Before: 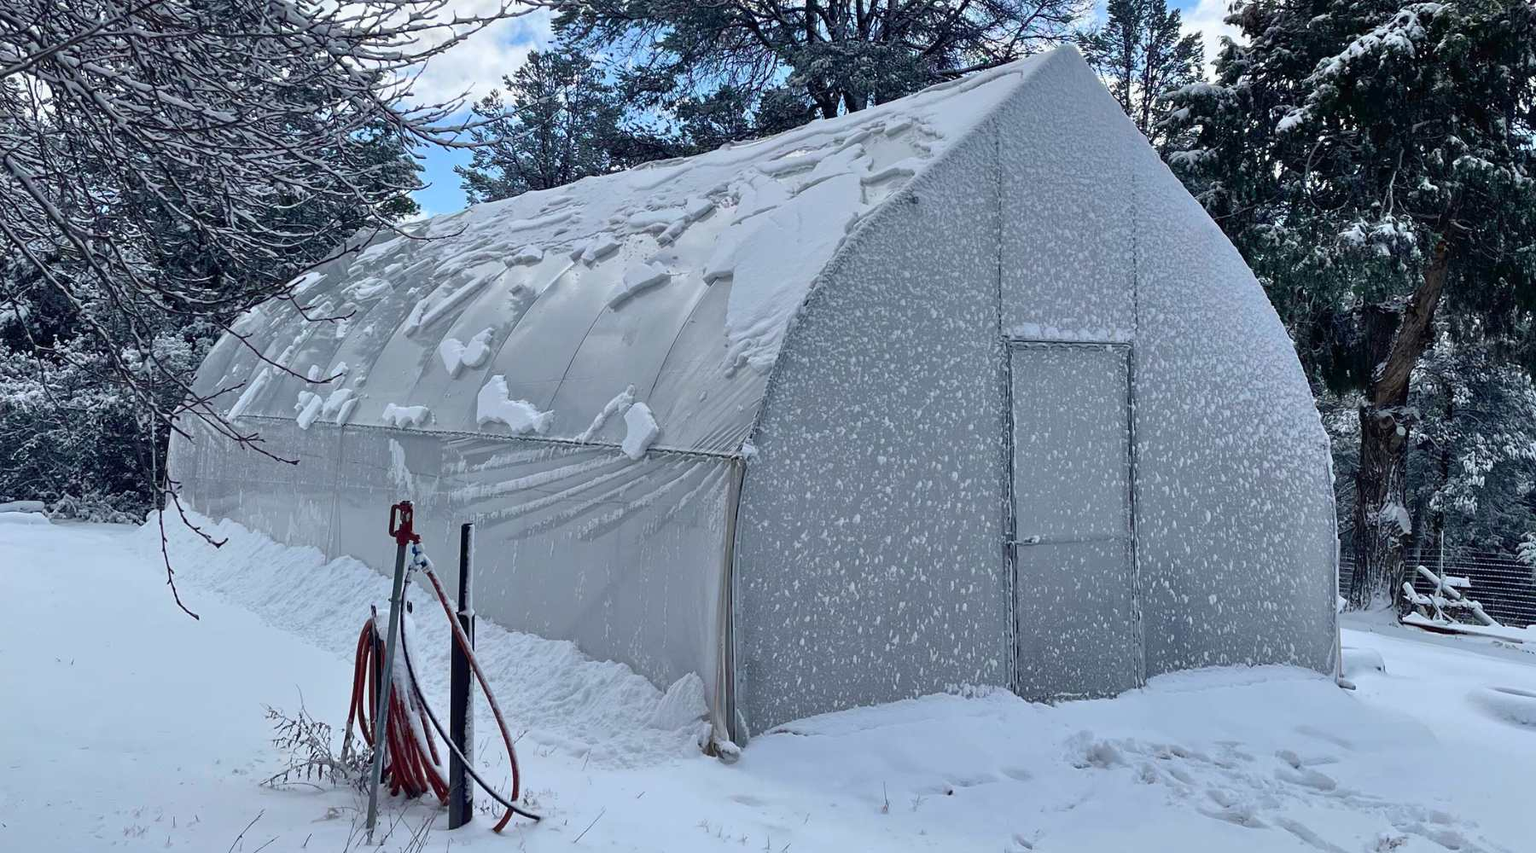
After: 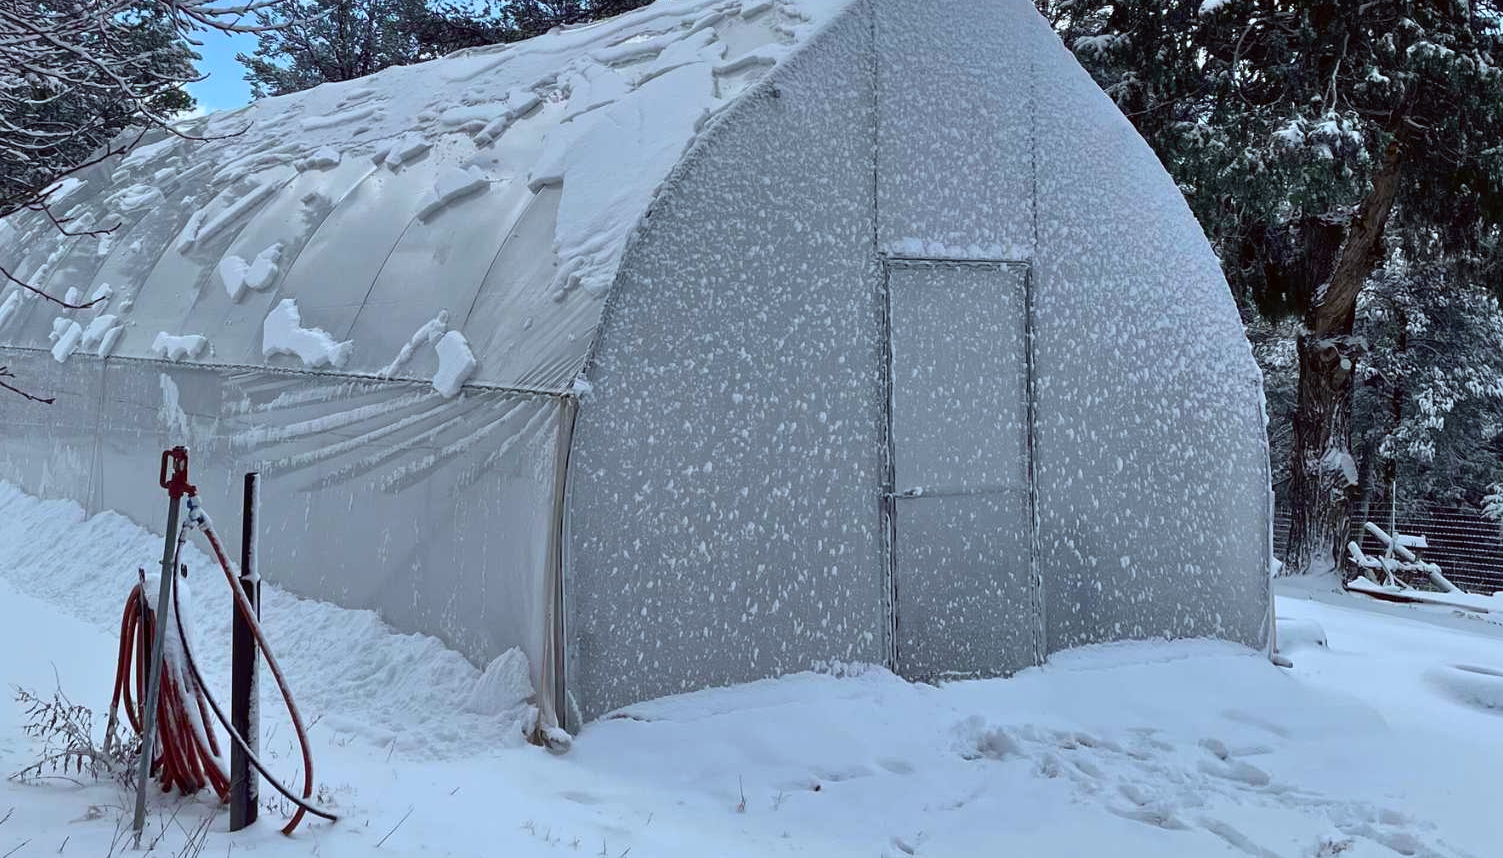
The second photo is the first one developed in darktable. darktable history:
color correction: highlights a* -3.11, highlights b* -6.09, shadows a* 3.13, shadows b* 5.2
levels: black 0.071%, gray 59.38%
crop: left 16.485%, top 14.117%
